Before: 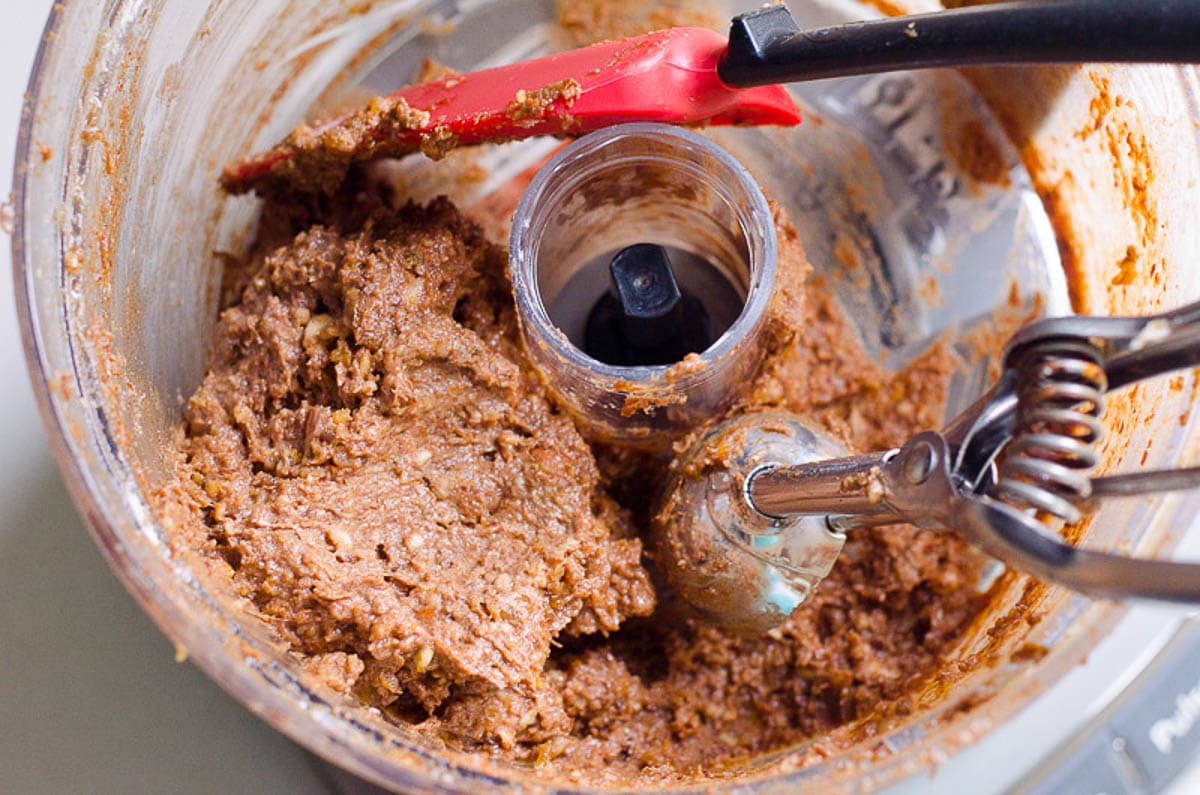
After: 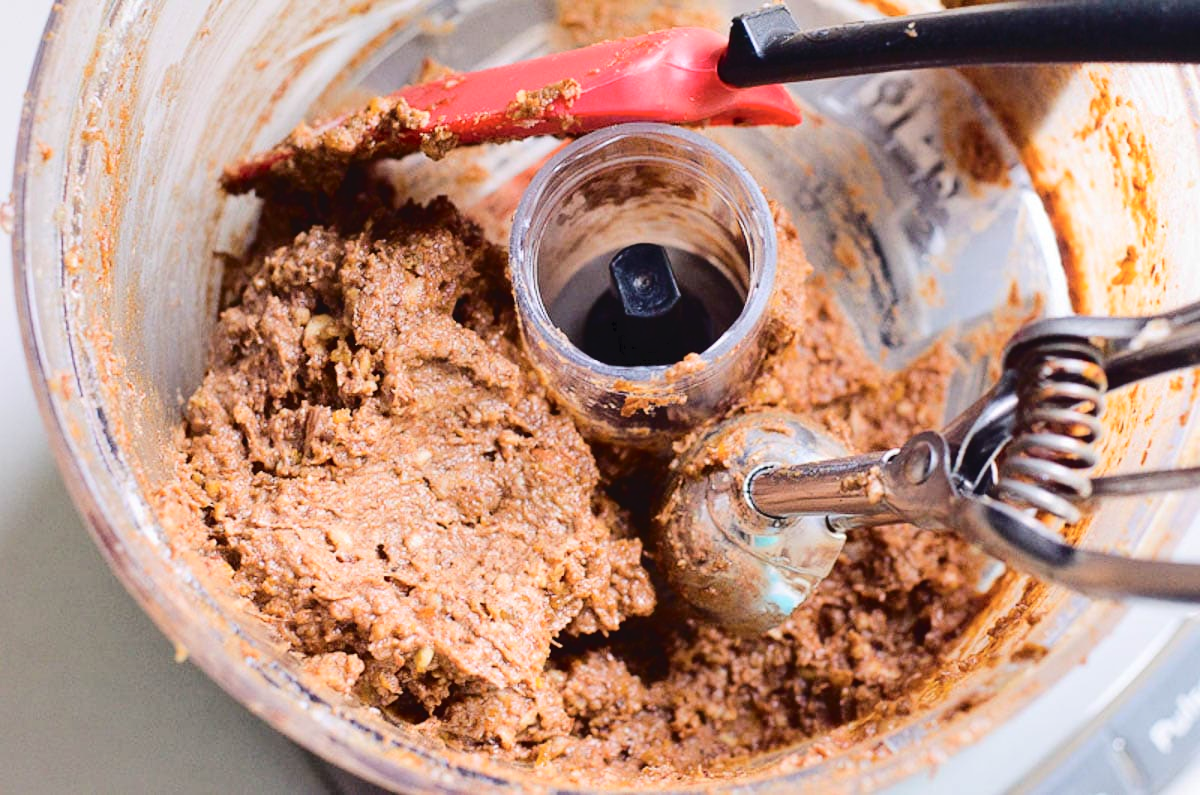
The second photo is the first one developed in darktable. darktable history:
tone curve: curves: ch0 [(0, 0) (0.003, 0.044) (0.011, 0.045) (0.025, 0.048) (0.044, 0.051) (0.069, 0.065) (0.1, 0.08) (0.136, 0.108) (0.177, 0.152) (0.224, 0.216) (0.277, 0.305) (0.335, 0.392) (0.399, 0.481) (0.468, 0.579) (0.543, 0.658) (0.623, 0.729) (0.709, 0.8) (0.801, 0.867) (0.898, 0.93) (1, 1)], color space Lab, independent channels, preserve colors none
